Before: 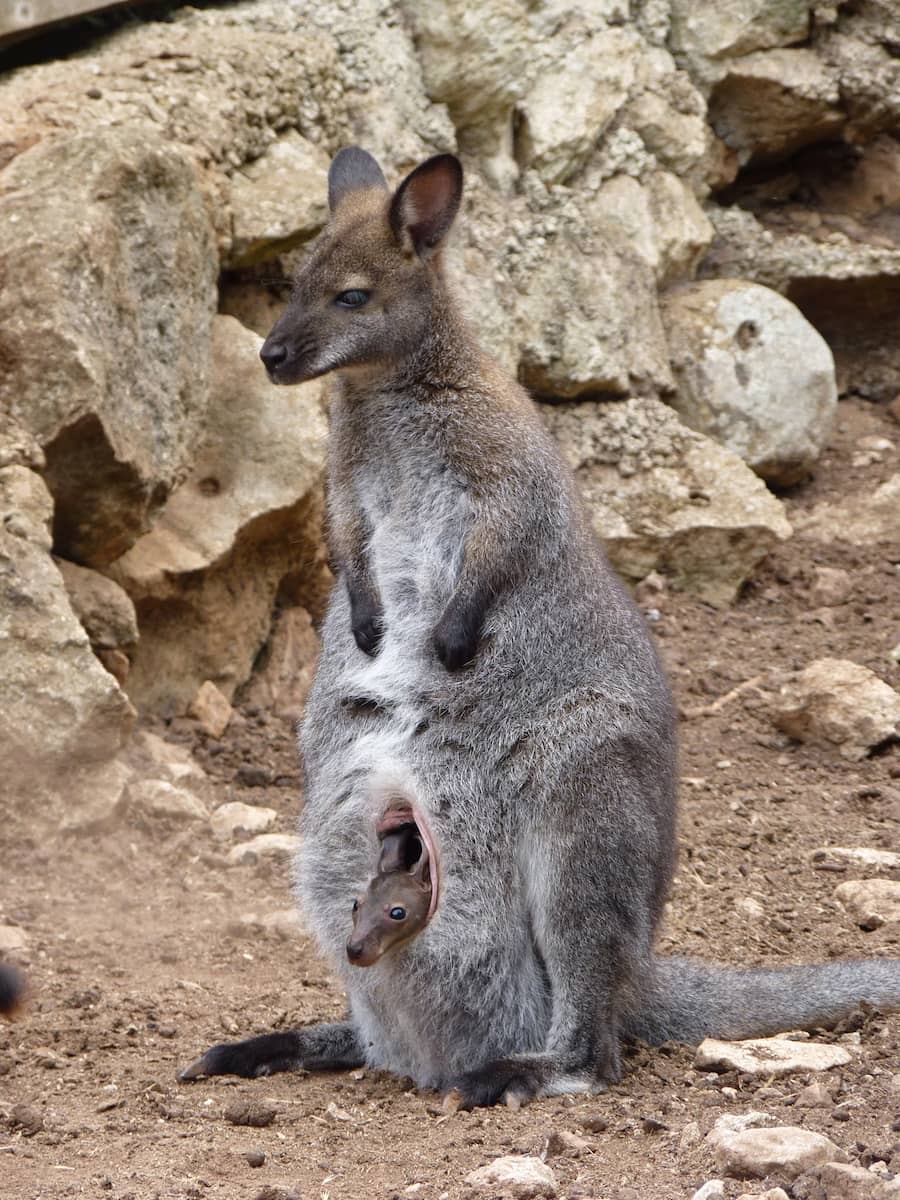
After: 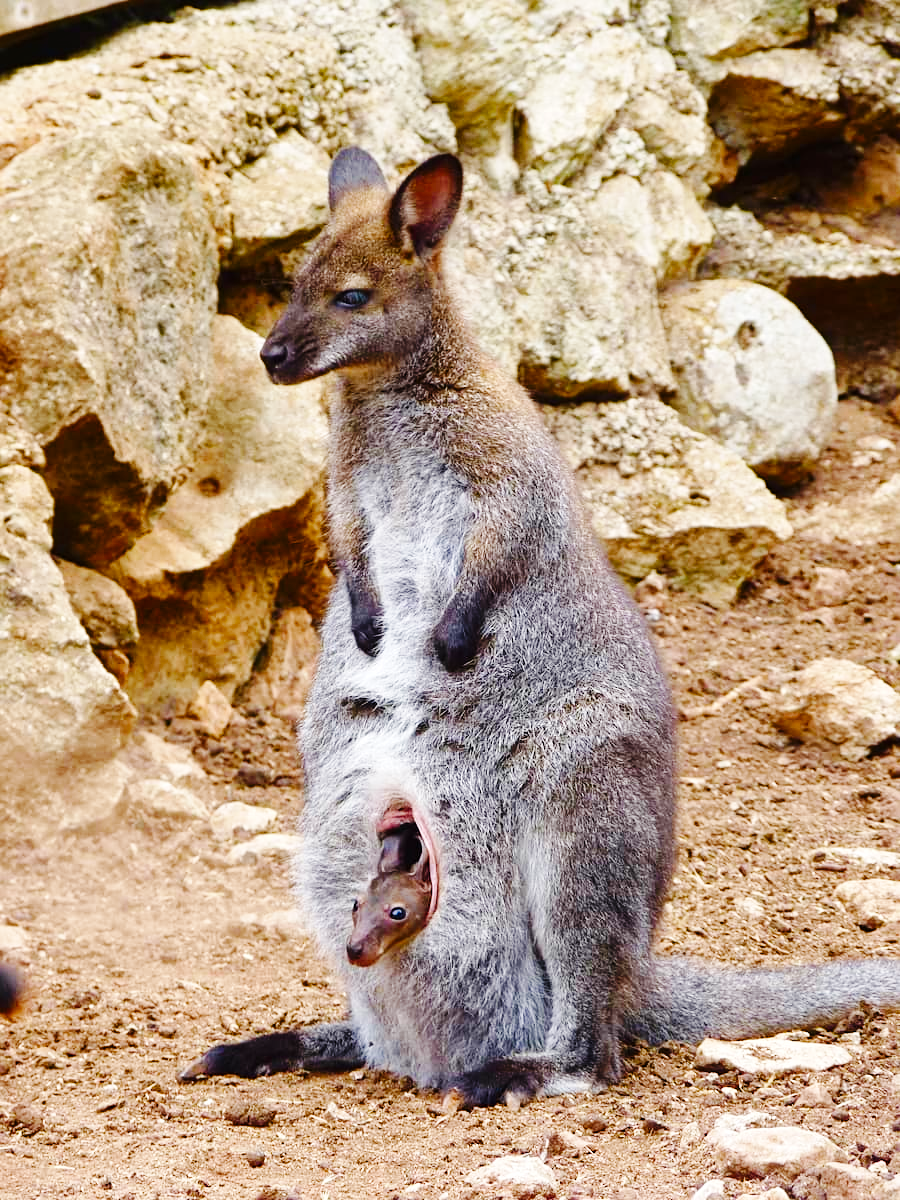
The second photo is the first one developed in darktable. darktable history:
contrast equalizer: octaves 7, y [[0.5, 0.5, 0.472, 0.5, 0.5, 0.5], [0.5 ×6], [0.5 ×6], [0 ×6], [0 ×6]]
base curve: curves: ch0 [(0, 0) (0.036, 0.025) (0.121, 0.166) (0.206, 0.329) (0.605, 0.79) (1, 1)], preserve colors none
color balance rgb: white fulcrum 0.063 EV, linear chroma grading › global chroma 10.316%, perceptual saturation grading › global saturation 20%, perceptual saturation grading › highlights -24.863%, perceptual saturation grading › shadows 49.229%, global vibrance 20%
sharpen: amount 0.212
exposure: exposure 0.161 EV, compensate highlight preservation false
